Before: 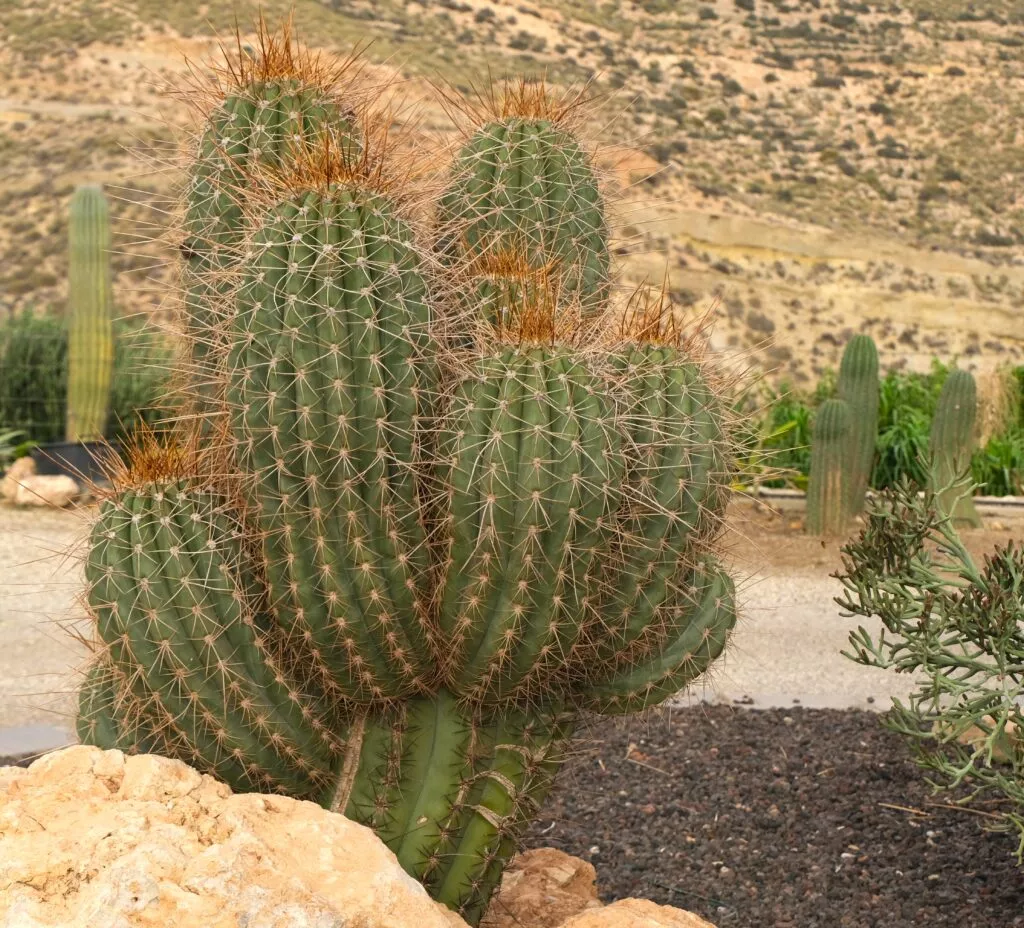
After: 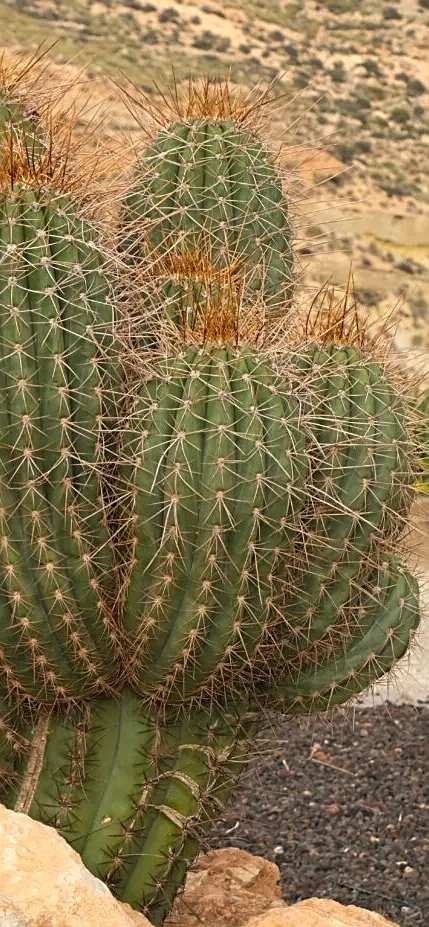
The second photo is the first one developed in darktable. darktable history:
sharpen: on, module defaults
base curve: preserve colors none
crop: left 30.862%, right 27.199%
